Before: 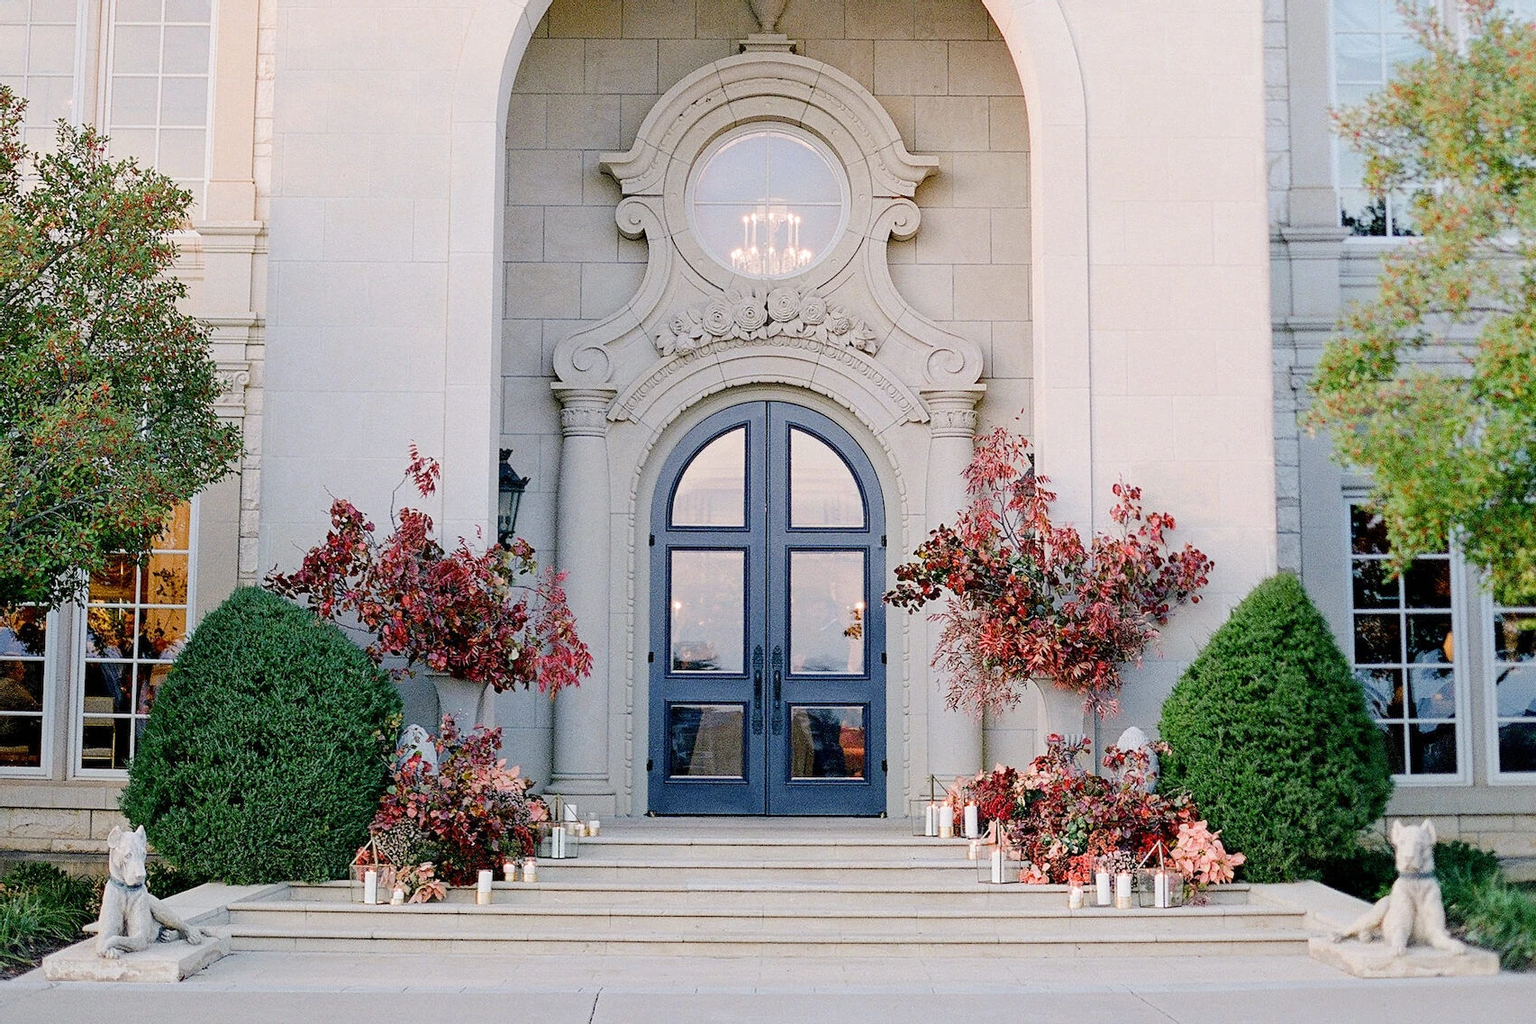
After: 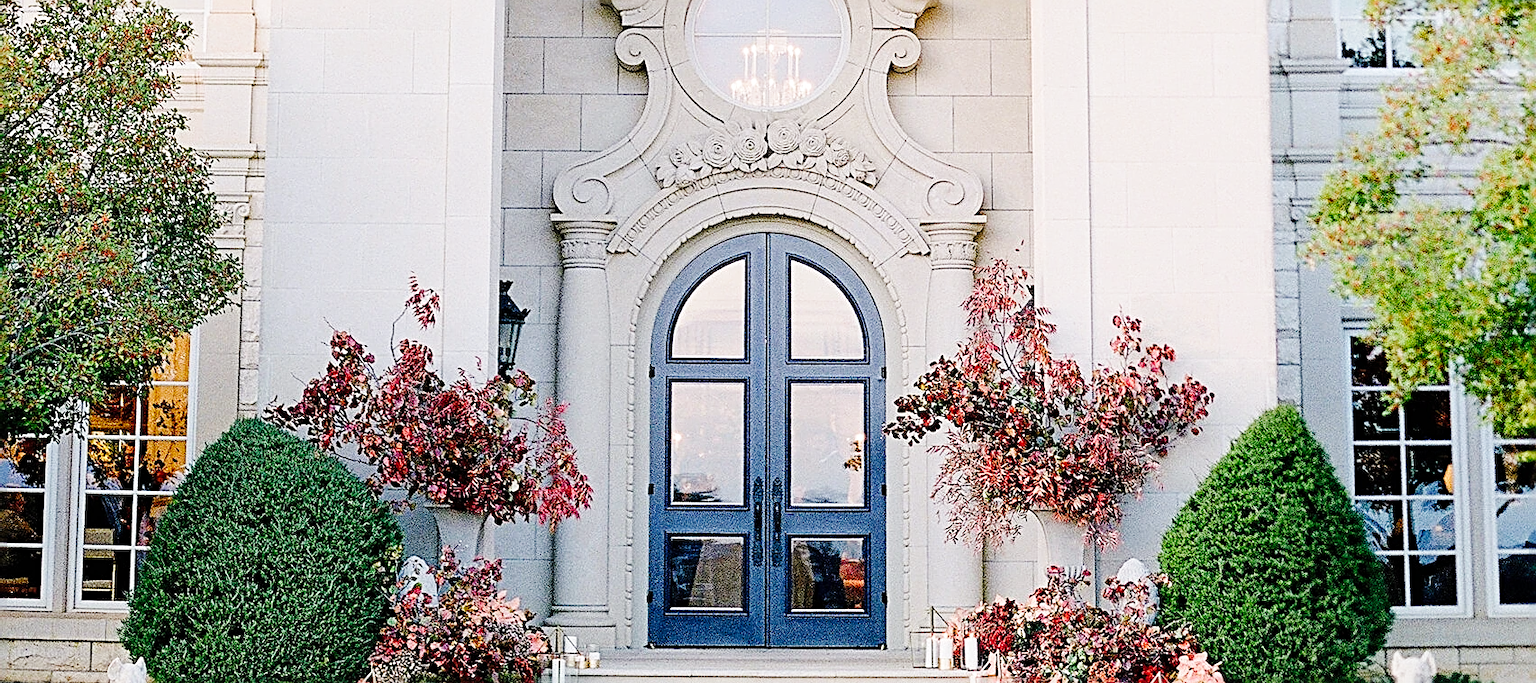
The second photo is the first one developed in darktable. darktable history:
crop: top 16.477%, bottom 16.76%
base curve: curves: ch0 [(0, 0) (0.036, 0.025) (0.121, 0.166) (0.206, 0.329) (0.605, 0.79) (1, 1)], preserve colors none
sharpen: radius 2.83, amount 0.709
